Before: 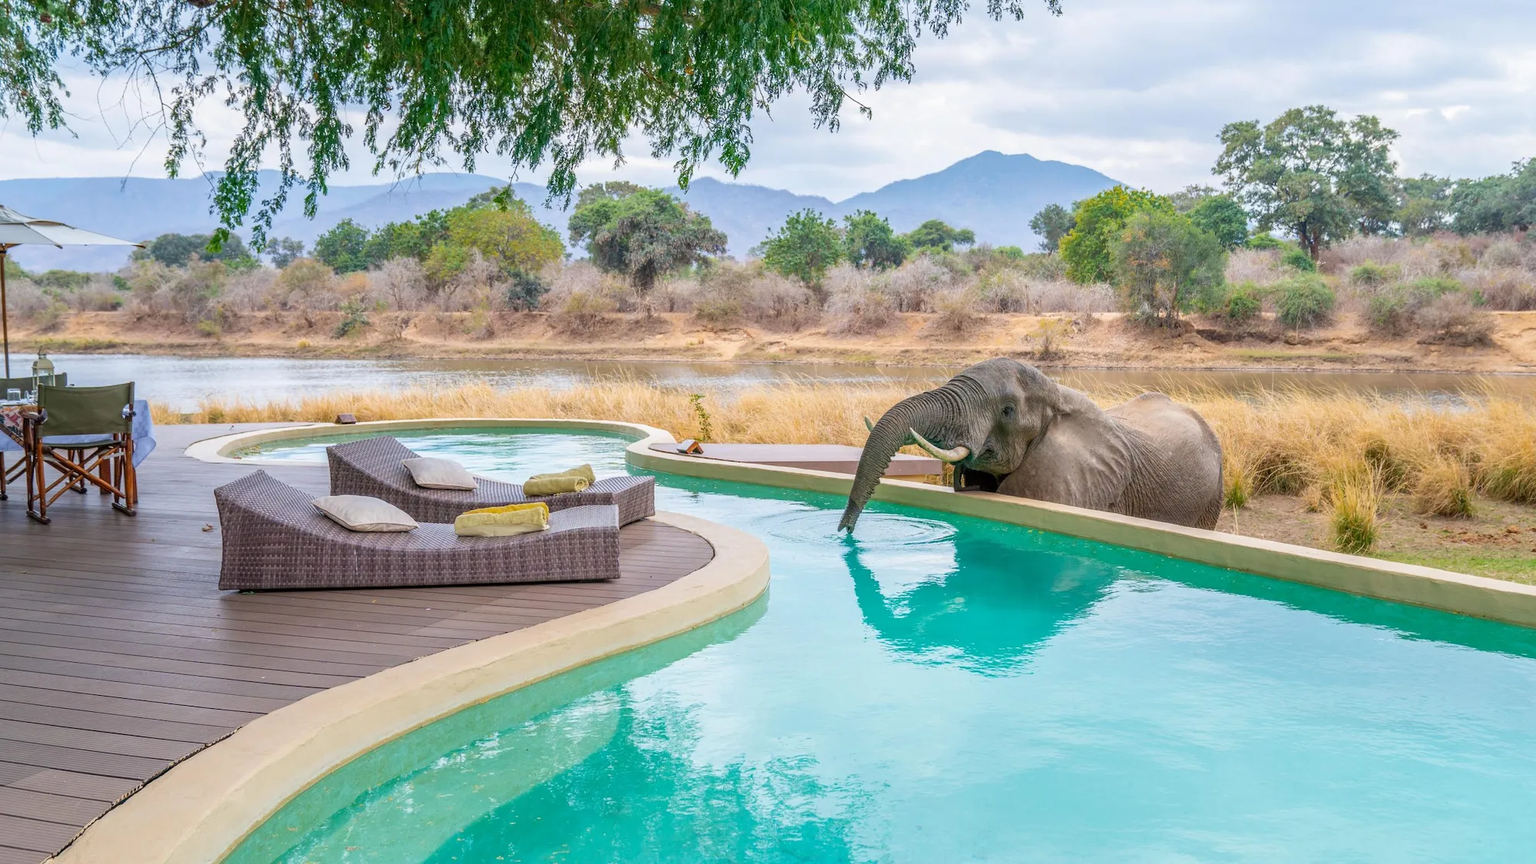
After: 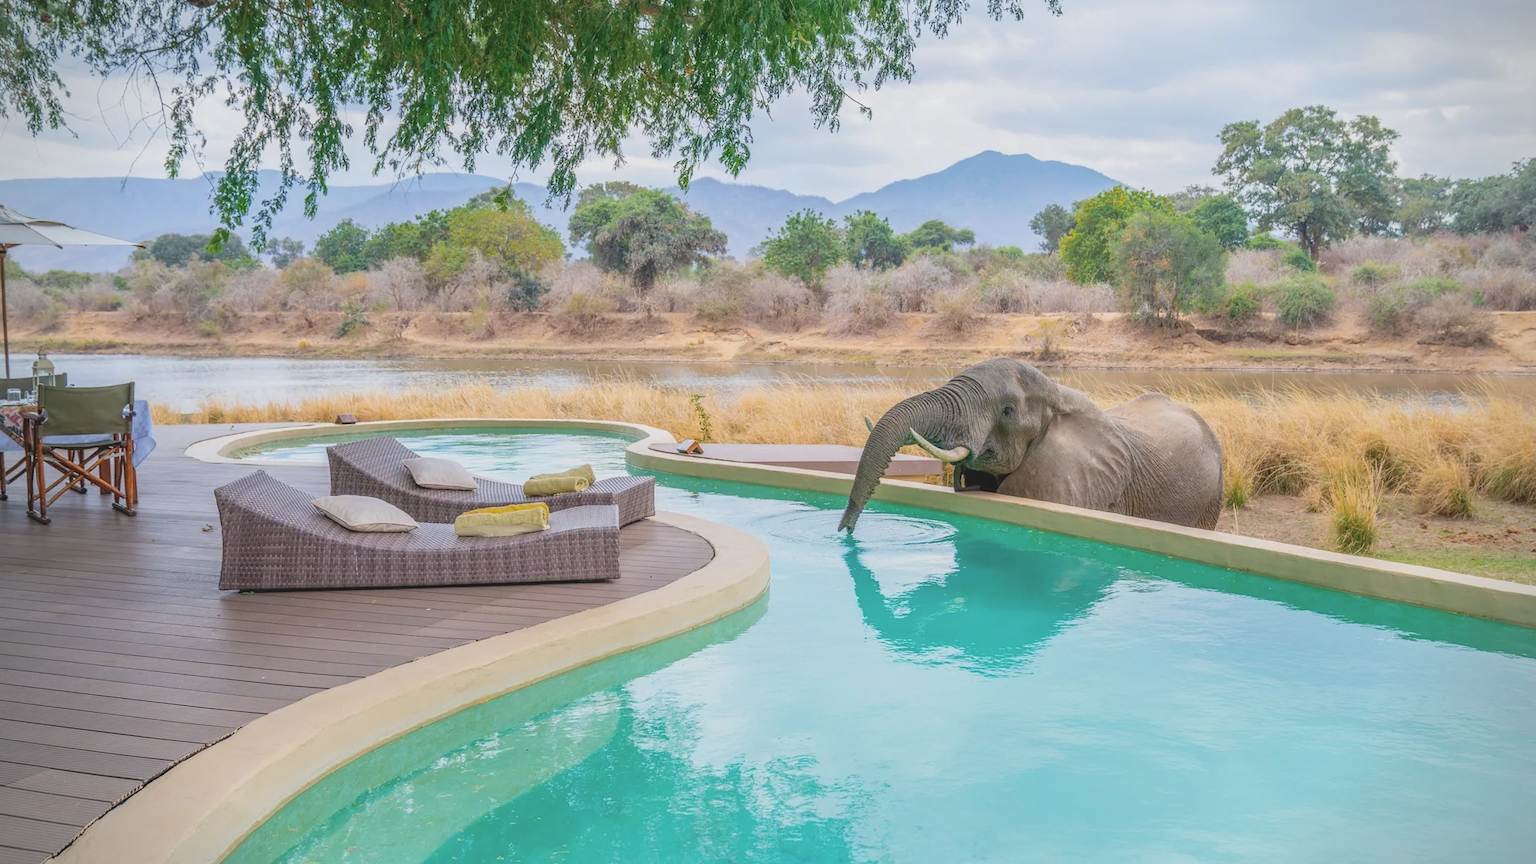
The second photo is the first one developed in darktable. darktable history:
vignetting: fall-off start 89.4%, fall-off radius 44.08%, width/height ratio 1.167
contrast brightness saturation: contrast -0.167, brightness 0.046, saturation -0.127
